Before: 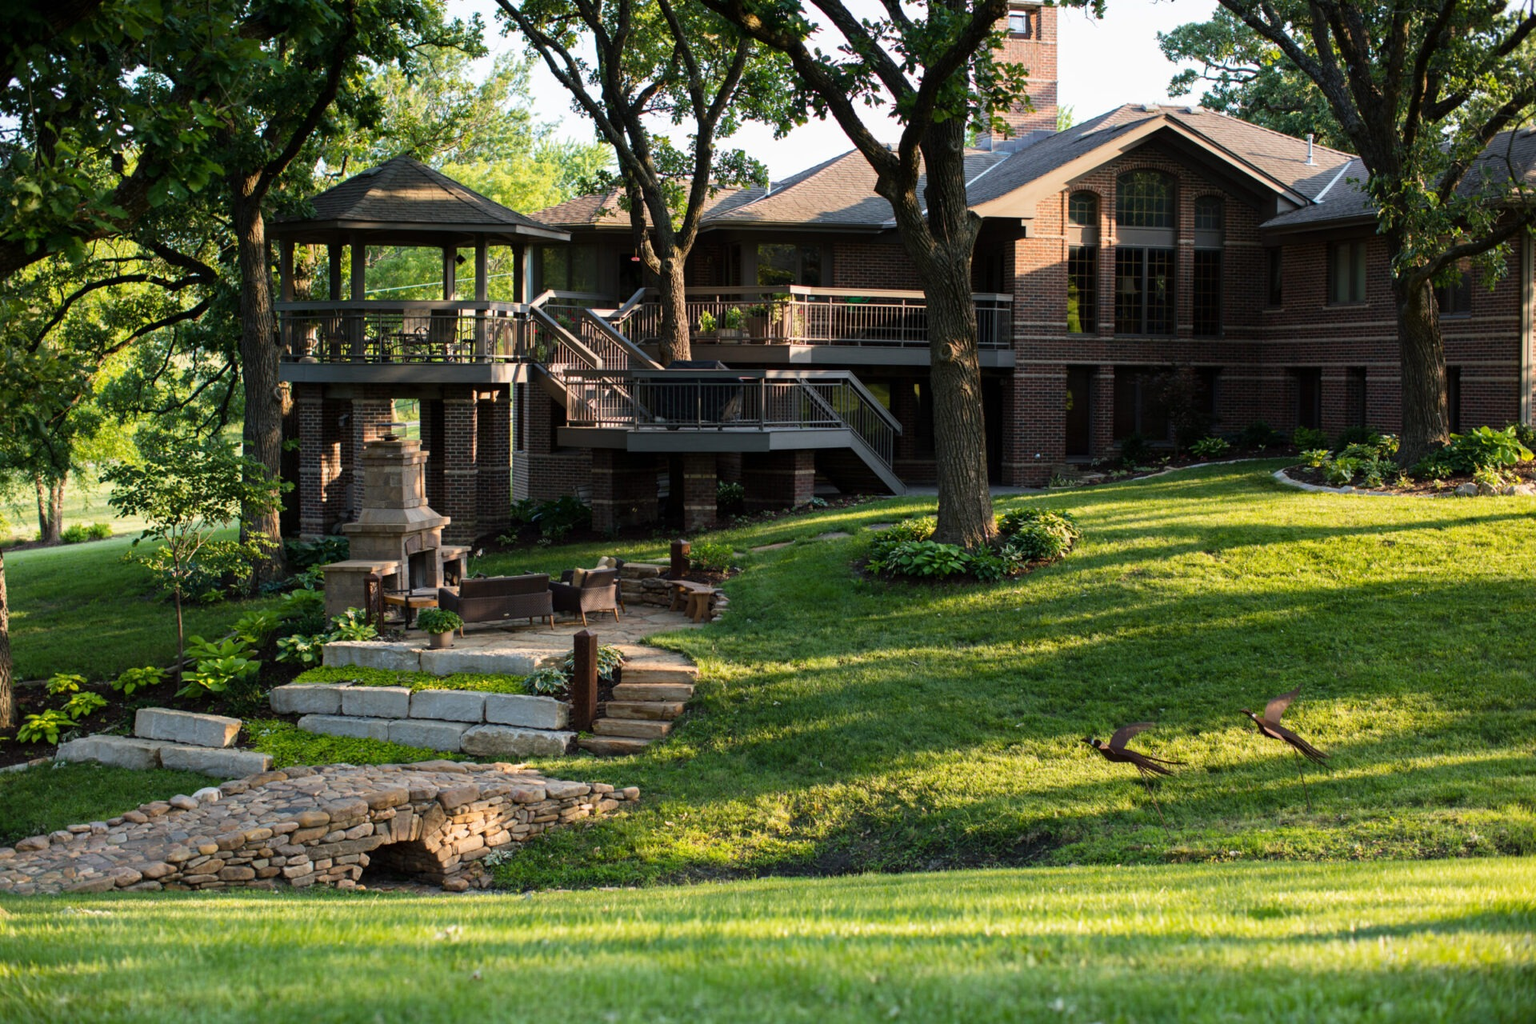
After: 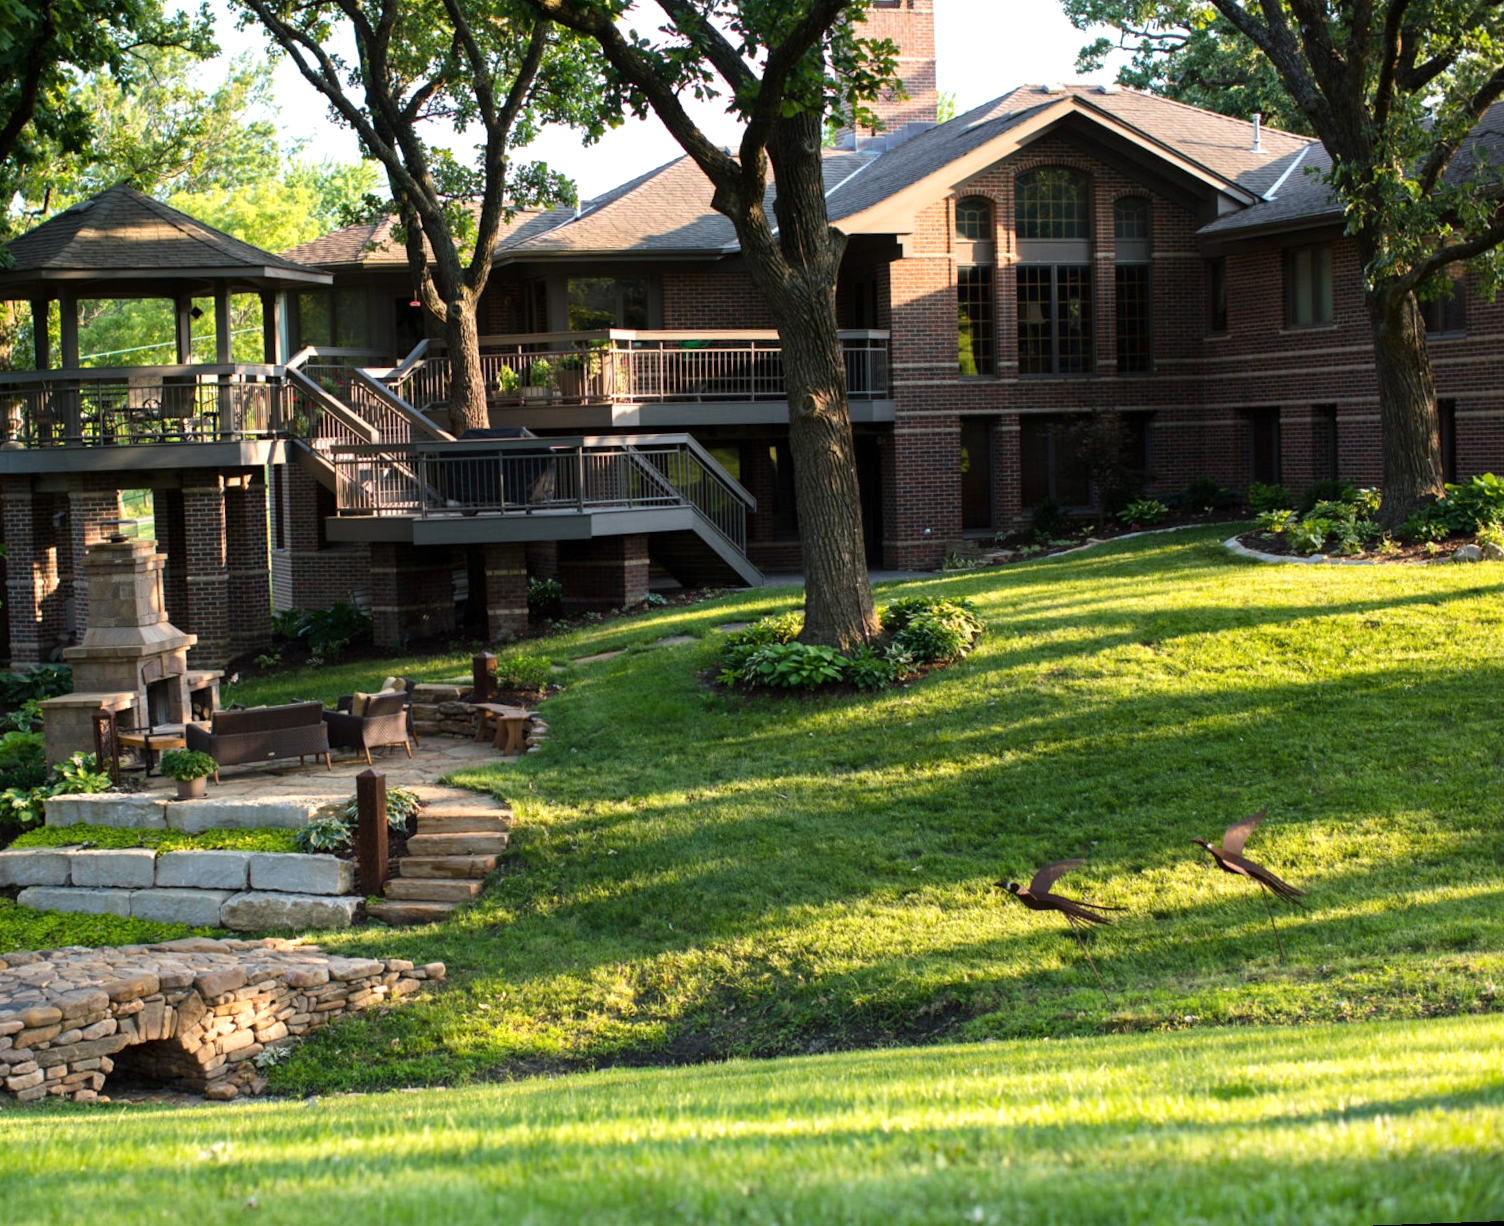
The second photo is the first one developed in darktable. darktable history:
exposure: exposure 0.375 EV, compensate highlight preservation false
rotate and perspective: rotation -2.12°, lens shift (vertical) 0.009, lens shift (horizontal) -0.008, automatic cropping original format, crop left 0.036, crop right 0.964, crop top 0.05, crop bottom 0.959
crop: left 17.582%, bottom 0.031%
